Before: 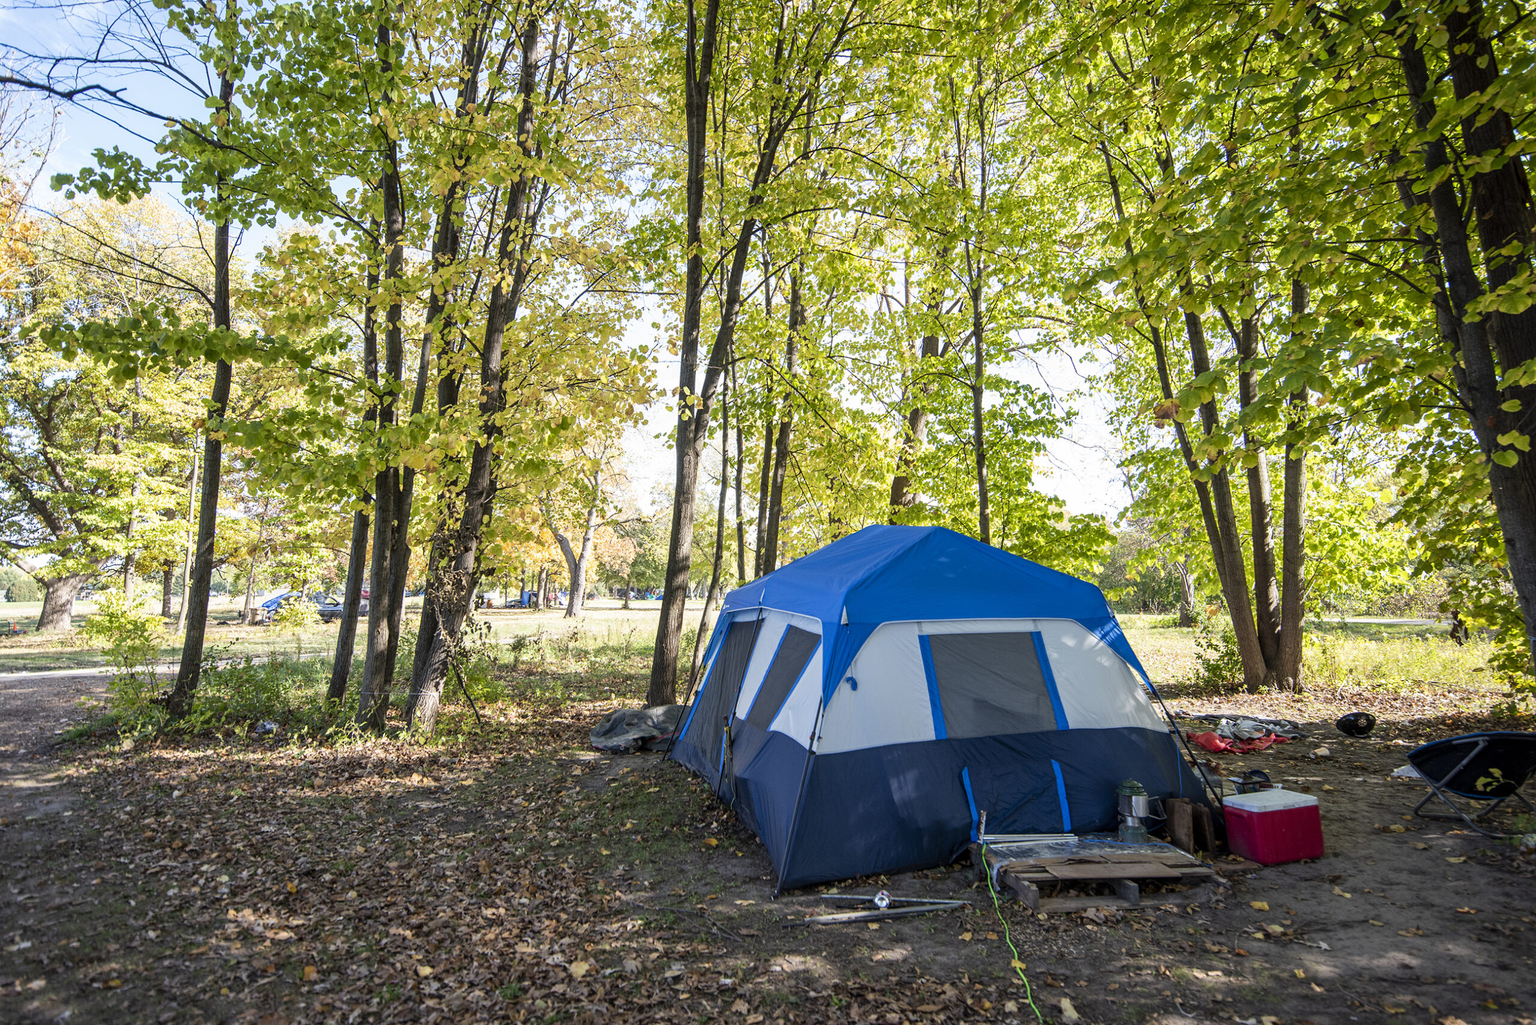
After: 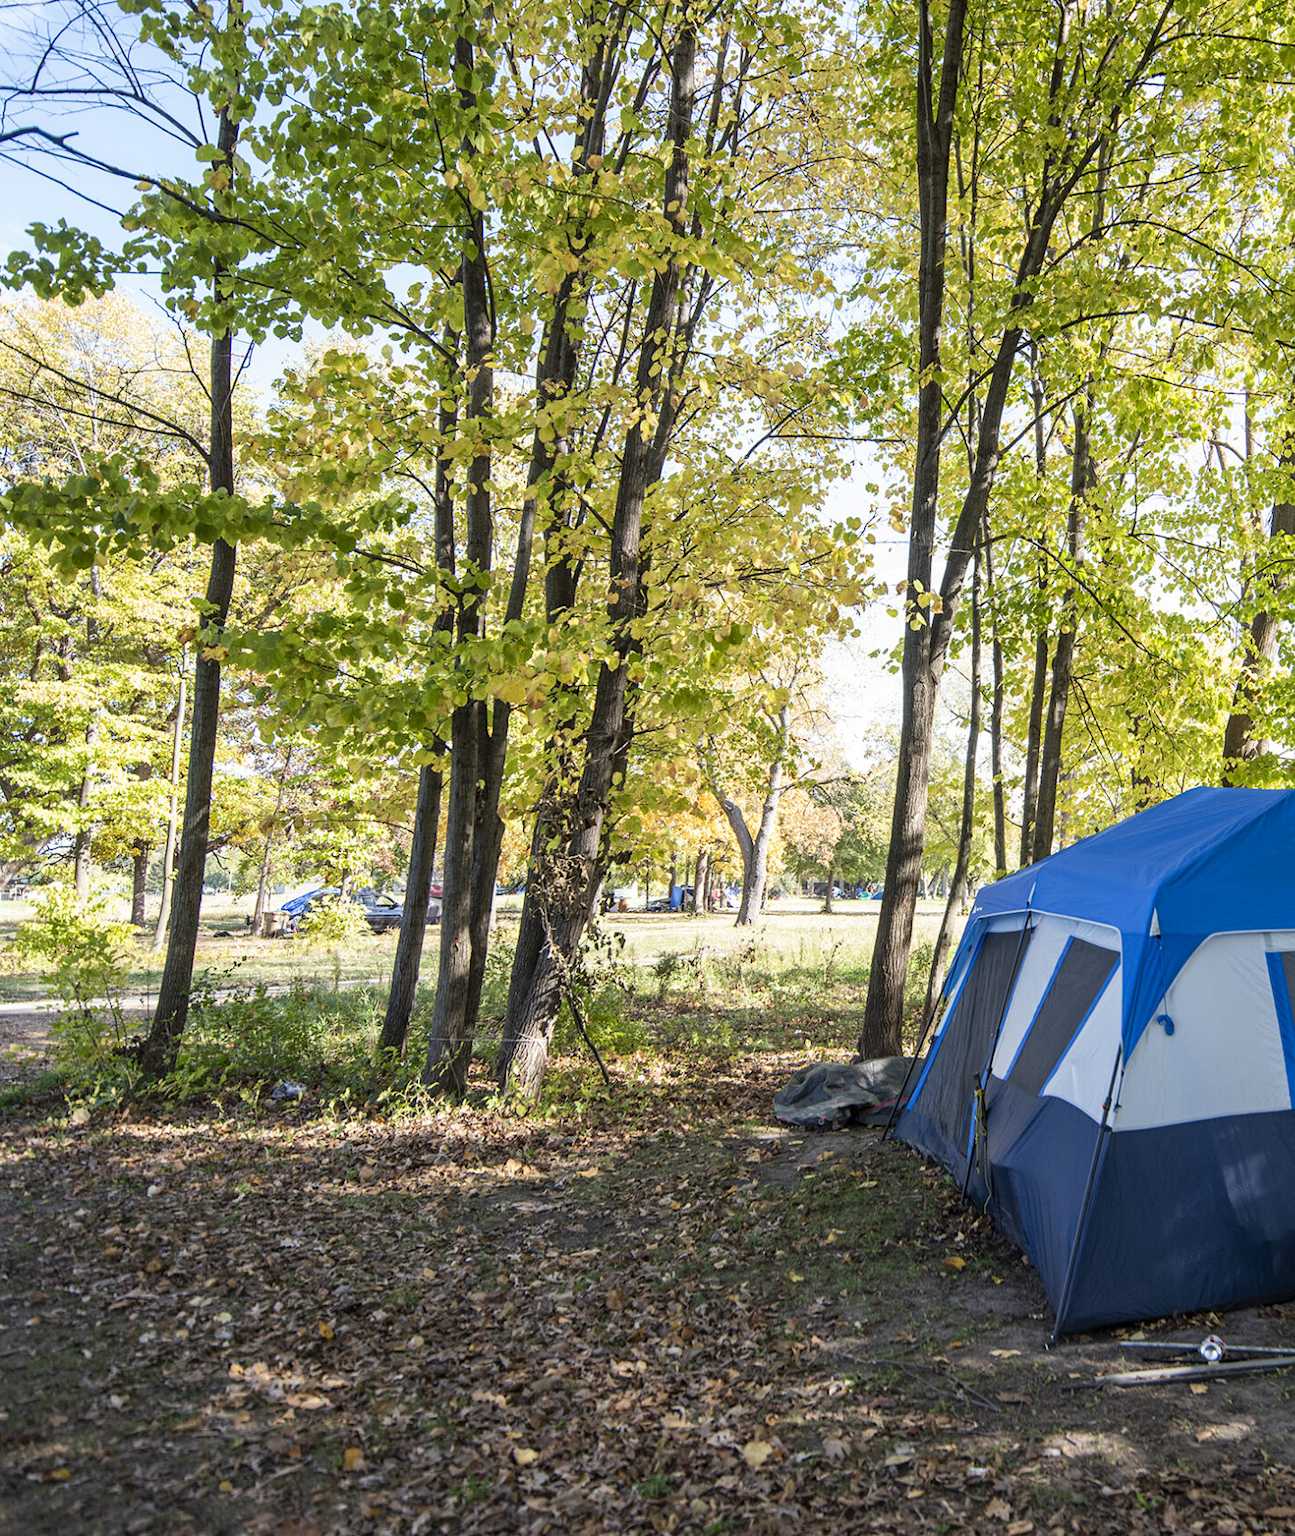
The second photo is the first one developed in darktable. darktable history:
crop: left 4.878%, right 38.844%
